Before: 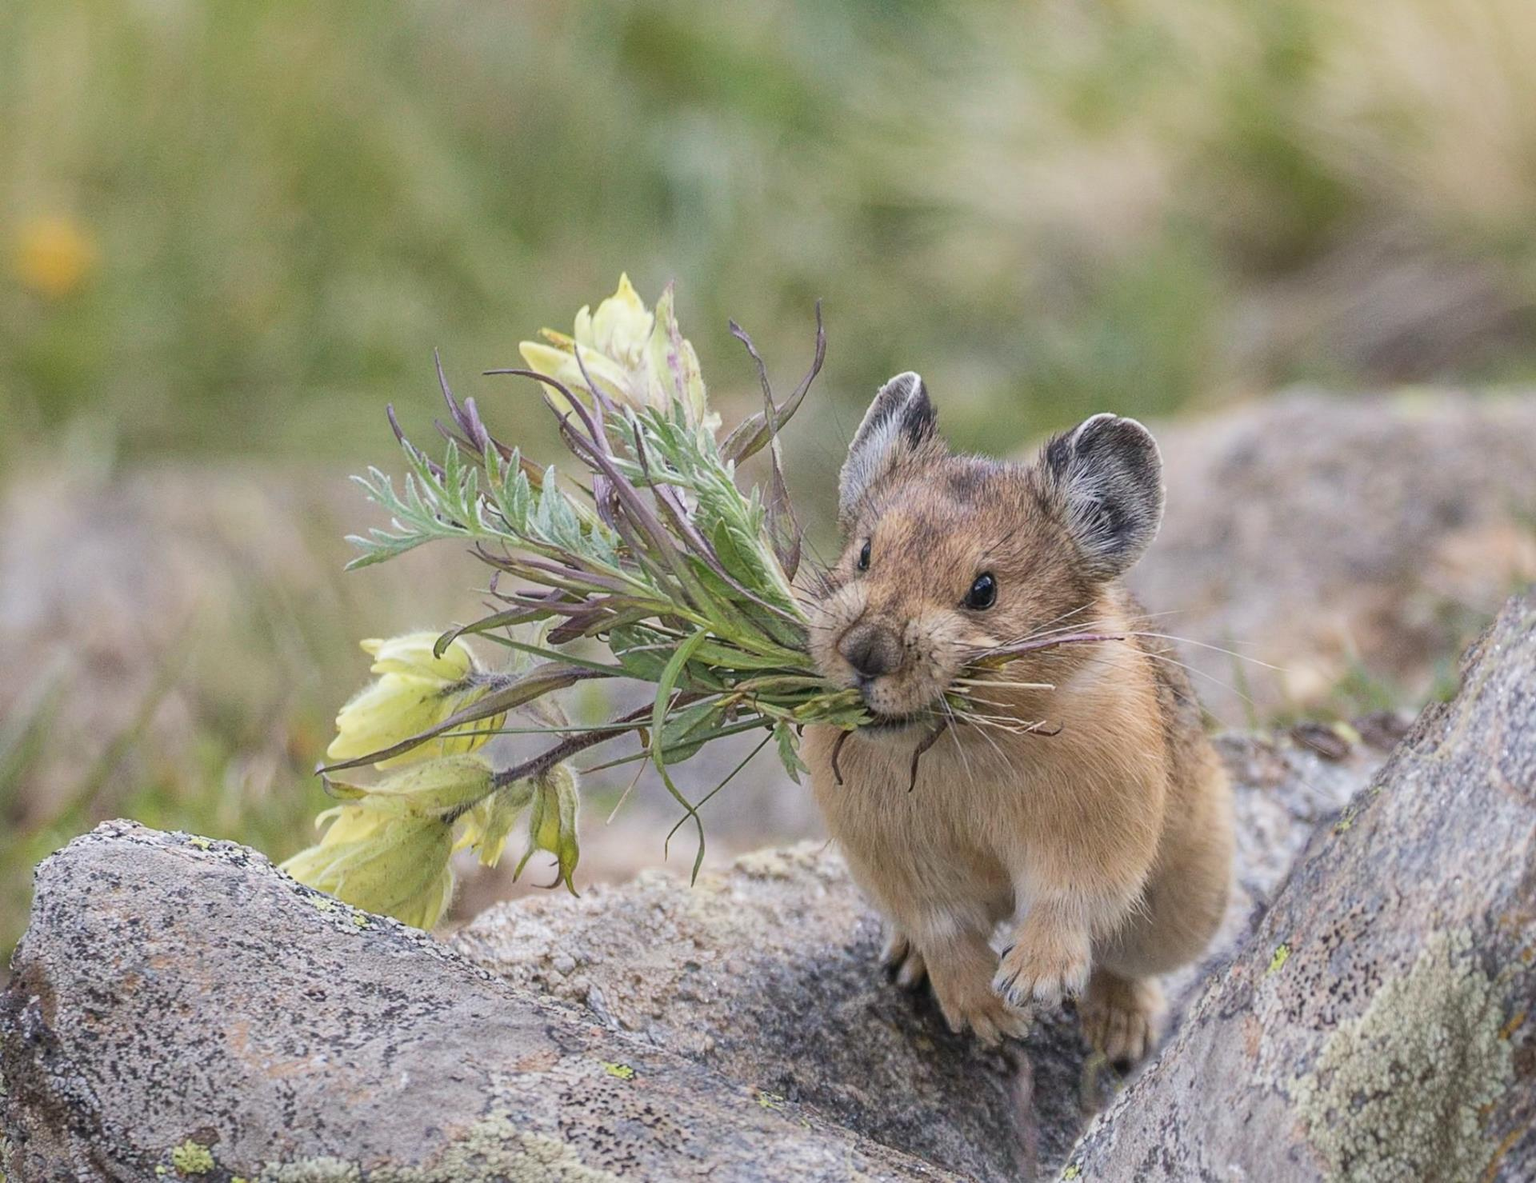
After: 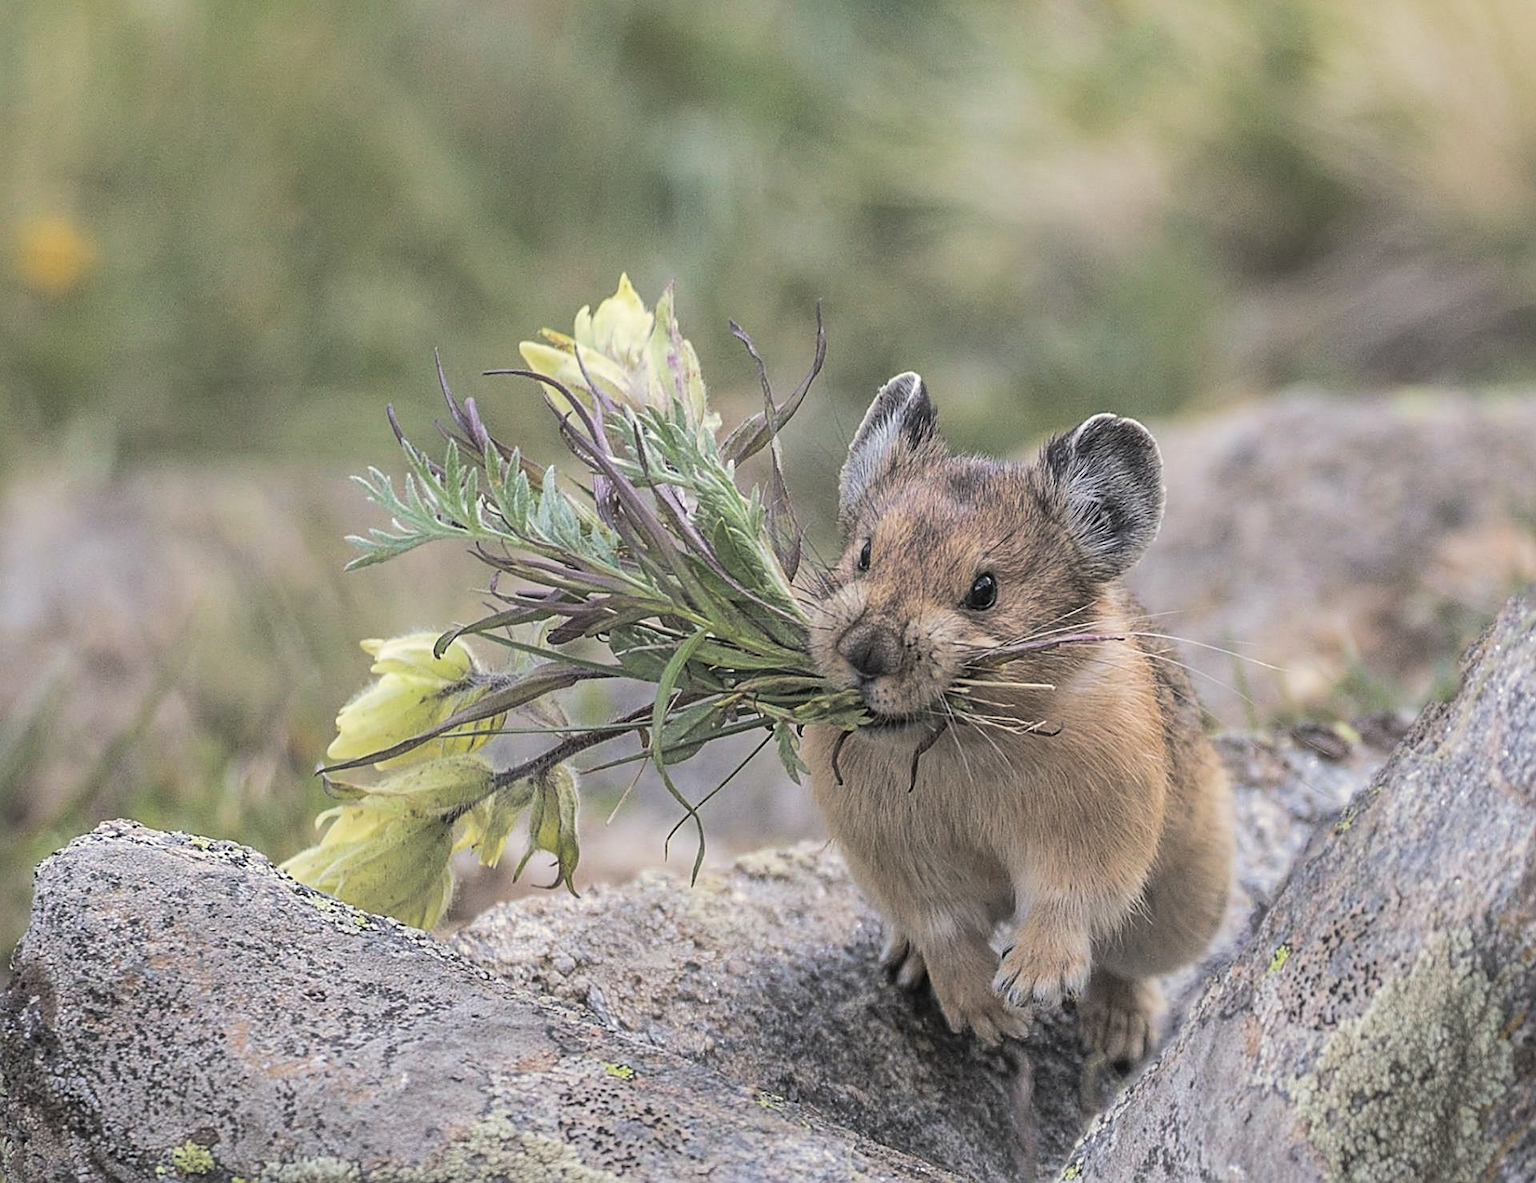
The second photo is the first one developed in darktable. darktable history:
tone equalizer: on, module defaults
sharpen: on, module defaults
split-toning: shadows › hue 43.2°, shadows › saturation 0, highlights › hue 50.4°, highlights › saturation 1
